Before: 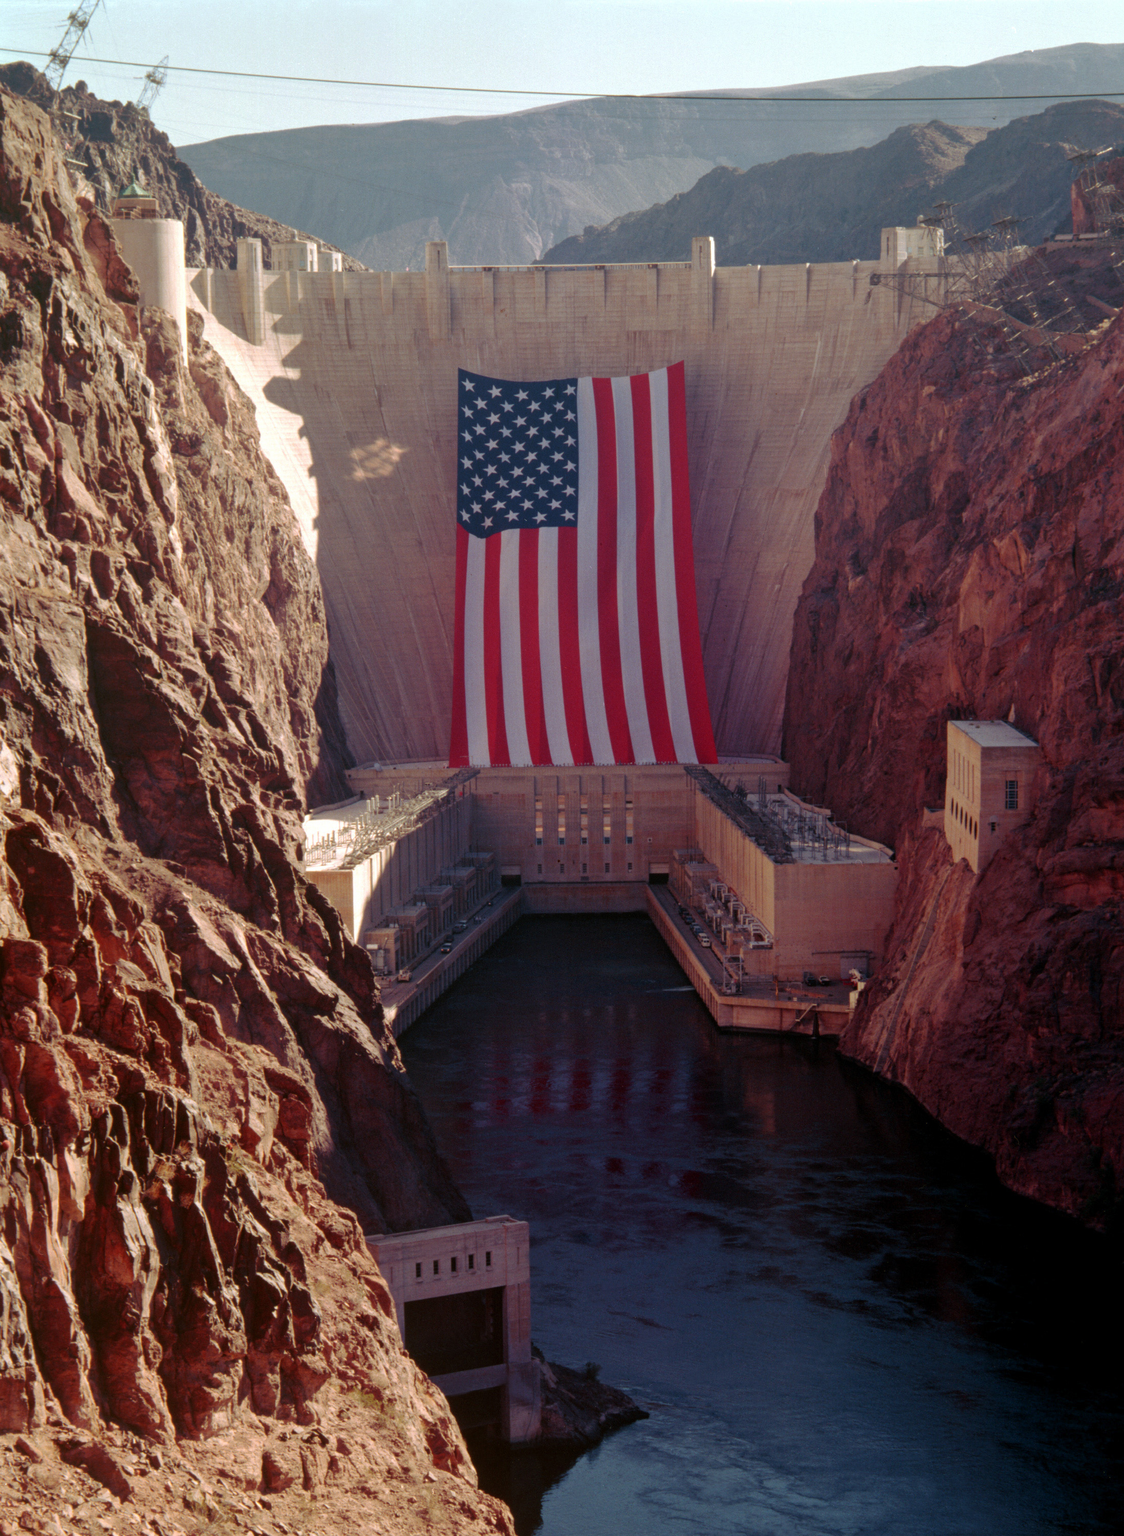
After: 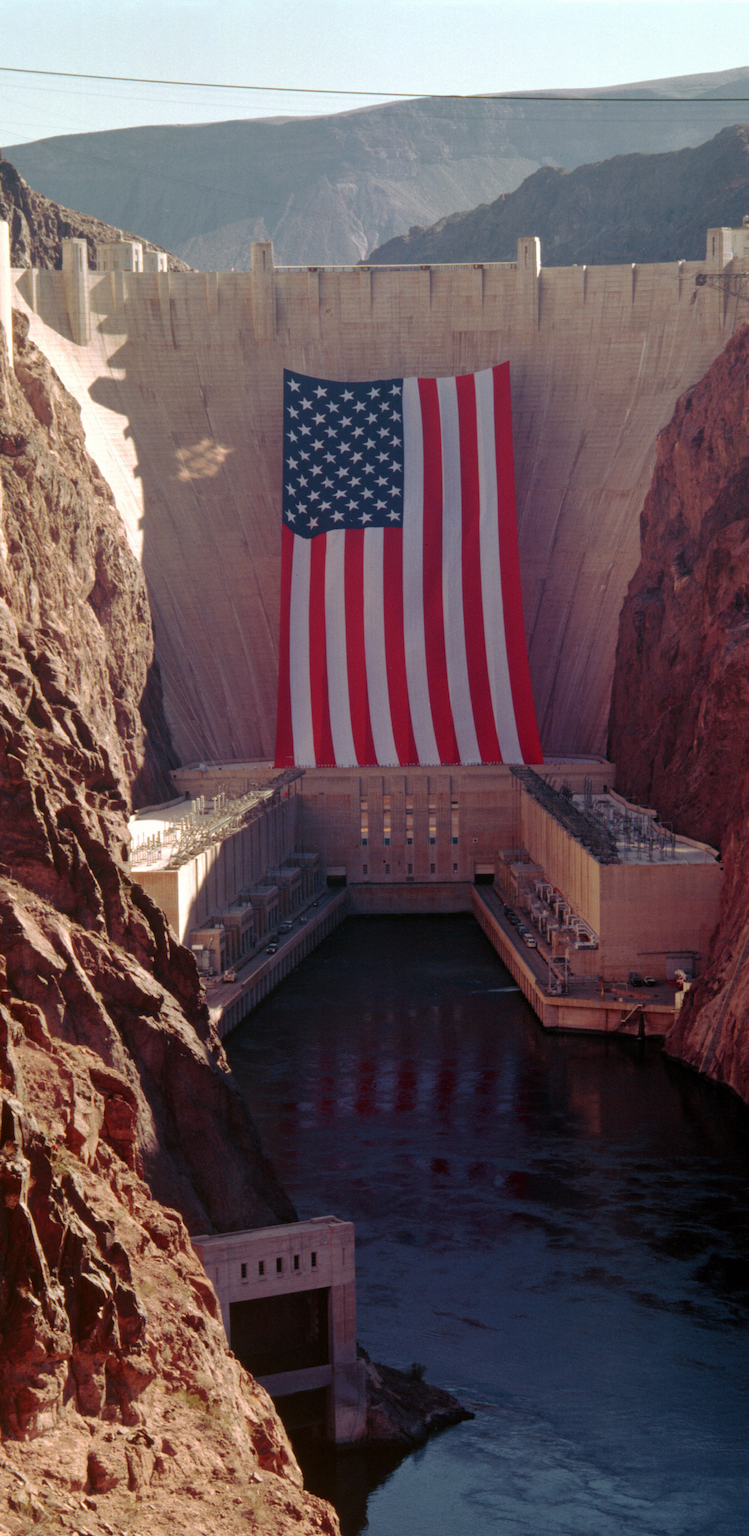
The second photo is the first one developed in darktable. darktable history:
crop and rotate: left 15.576%, right 17.76%
